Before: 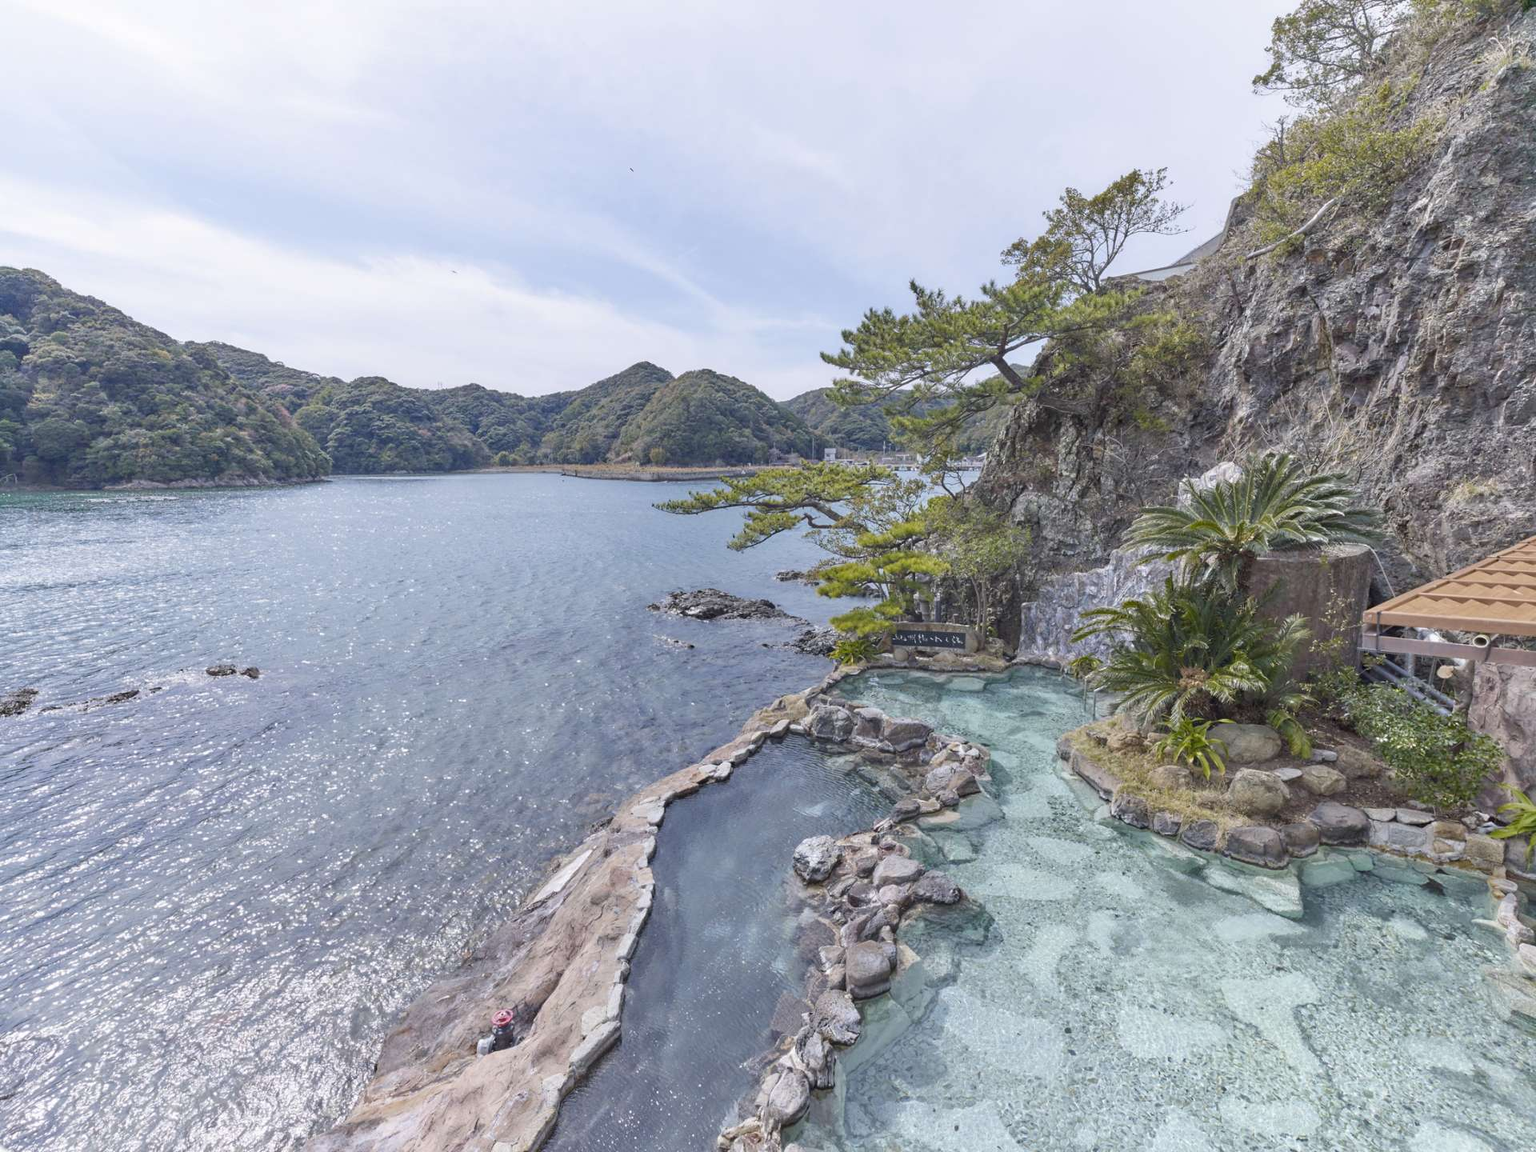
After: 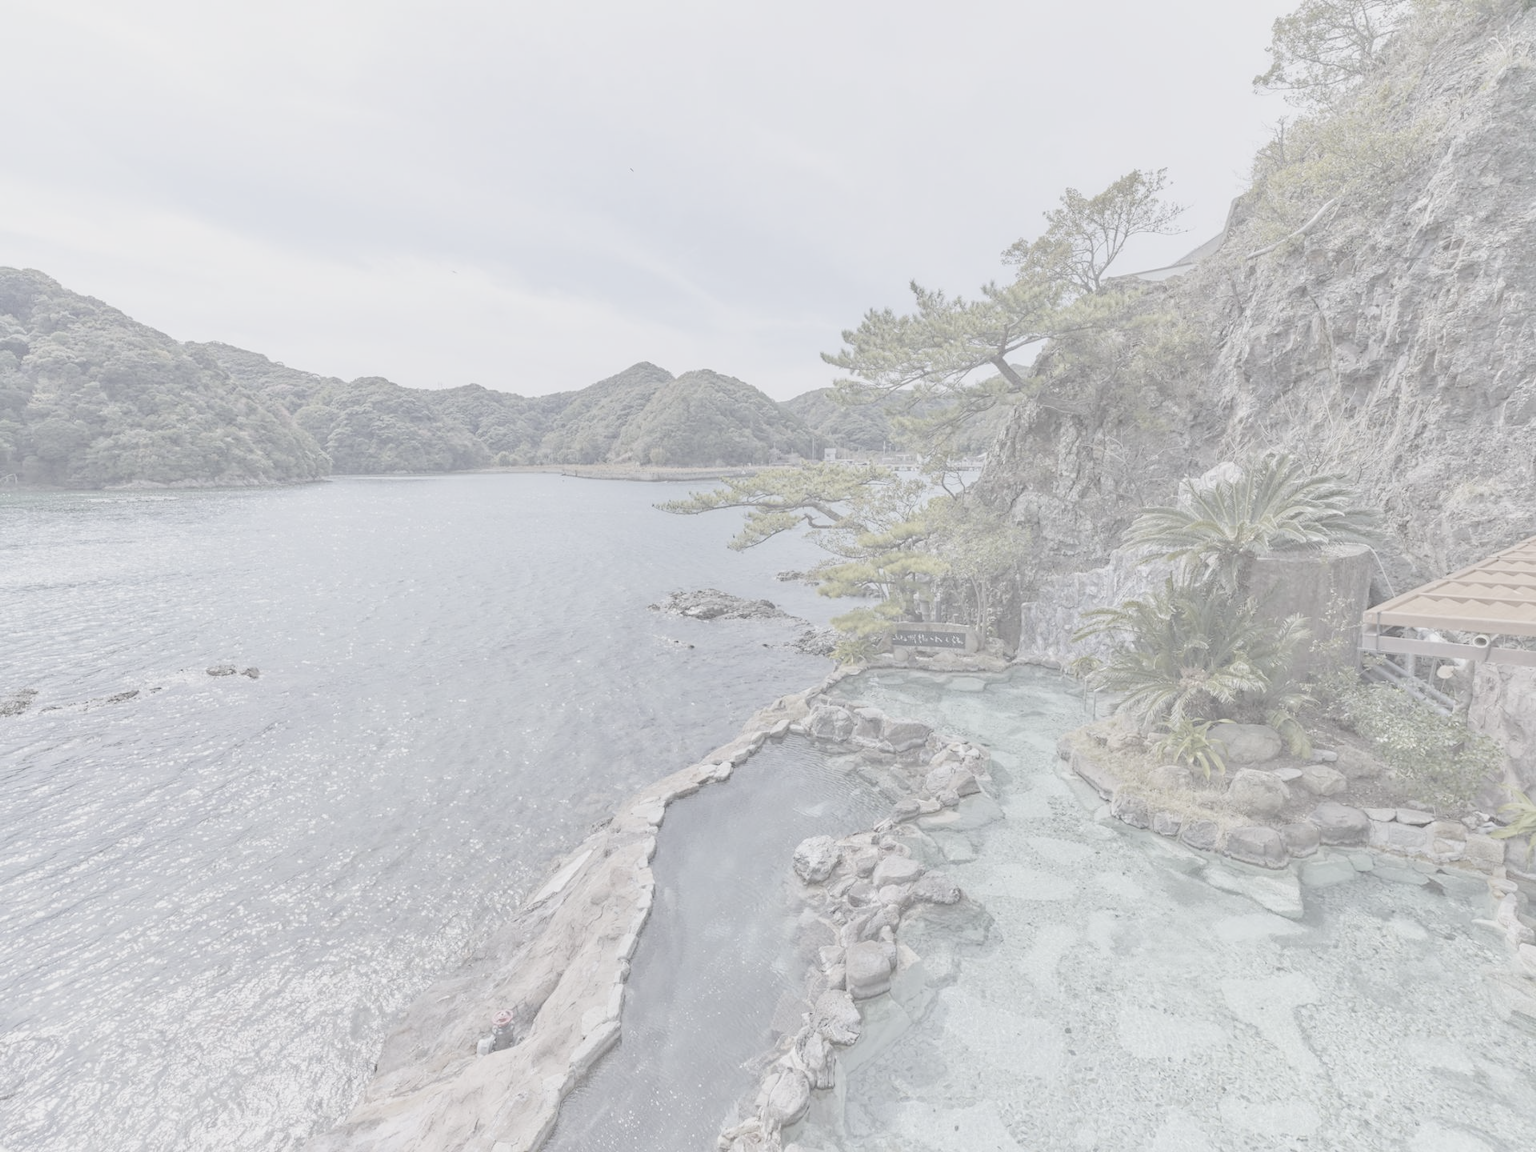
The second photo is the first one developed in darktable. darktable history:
exposure: black level correction -0.003, exposure 0.04 EV, compensate highlight preservation false
haze removal: compatibility mode true, adaptive false
bloom: size 13.65%, threshold 98.39%, strength 4.82%
contrast brightness saturation: contrast -0.32, brightness 0.75, saturation -0.78
